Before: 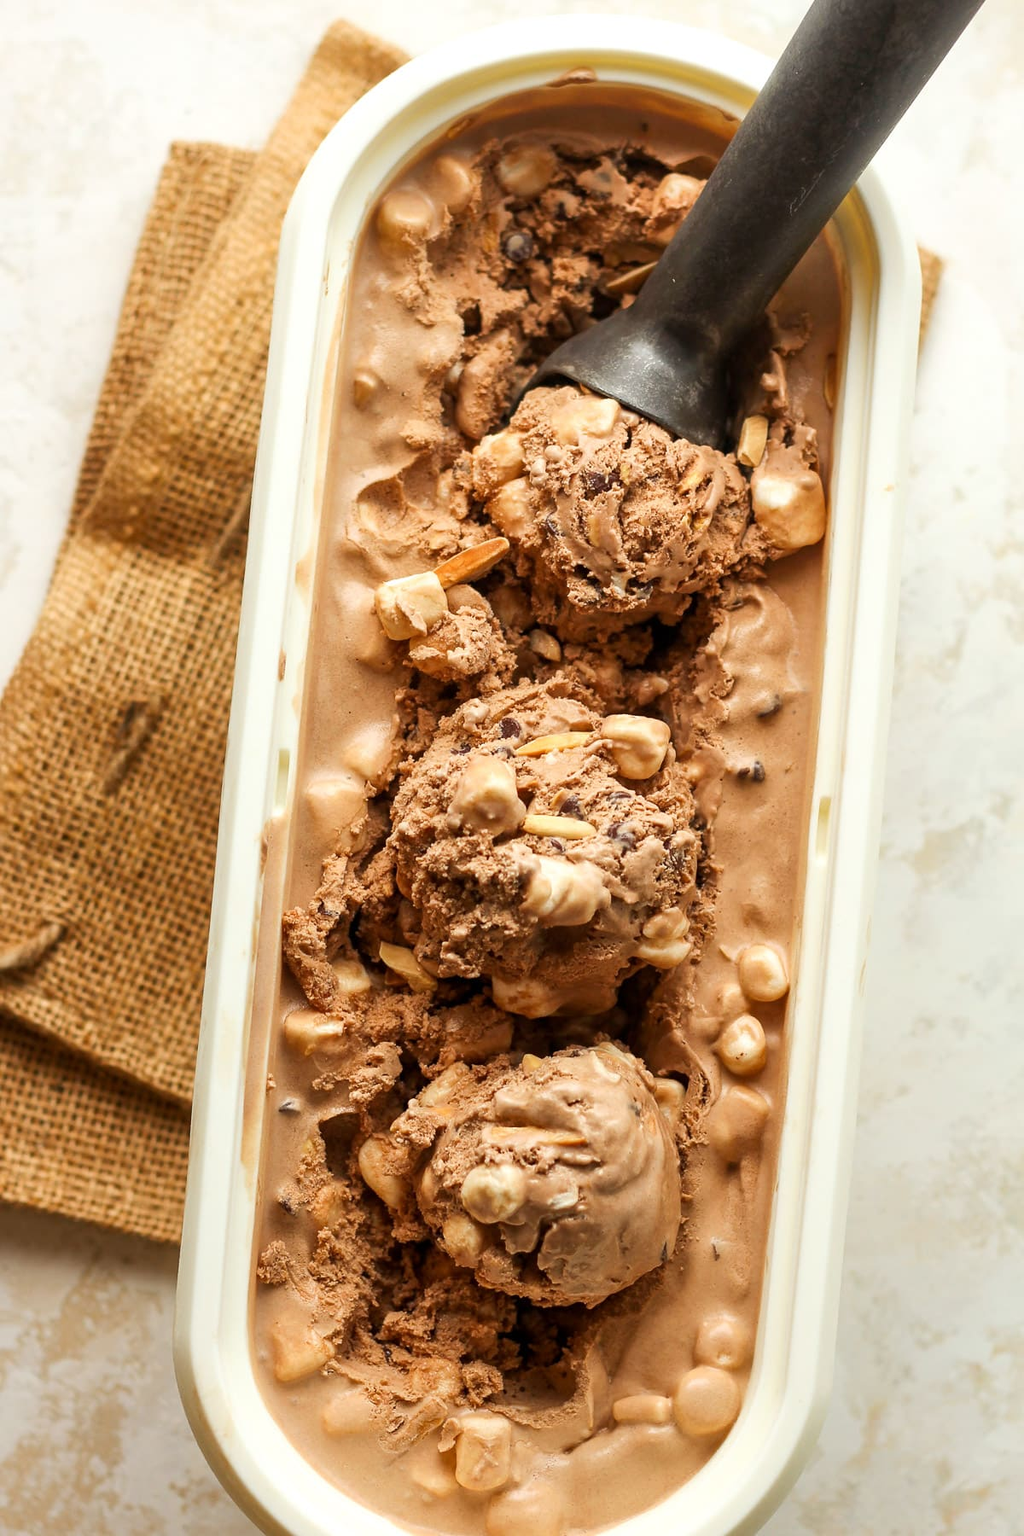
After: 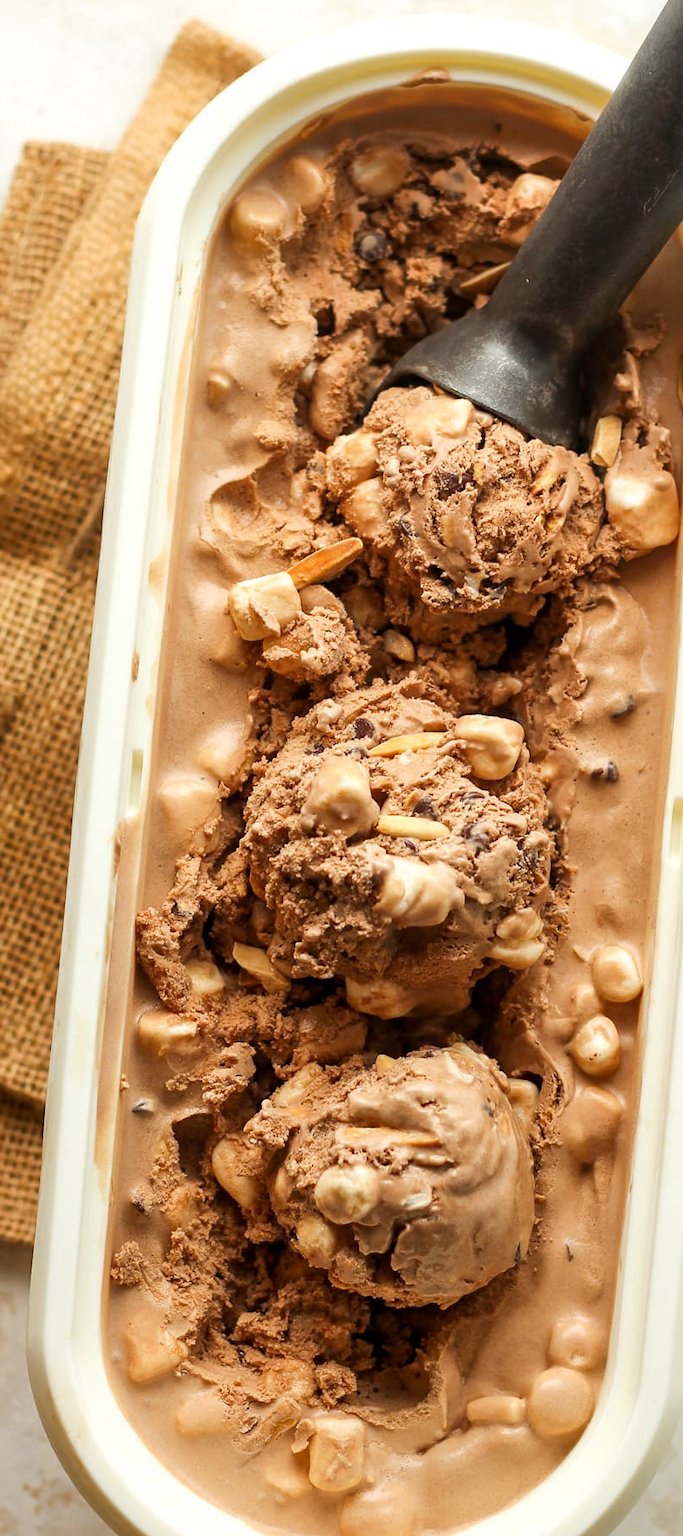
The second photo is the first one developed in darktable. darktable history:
crop and rotate: left 14.384%, right 18.929%
